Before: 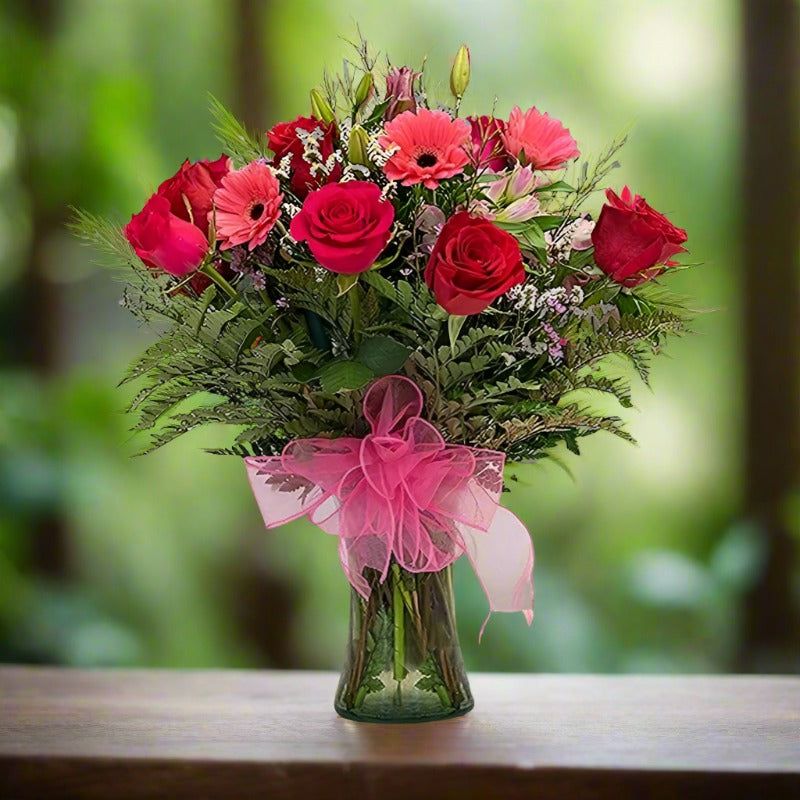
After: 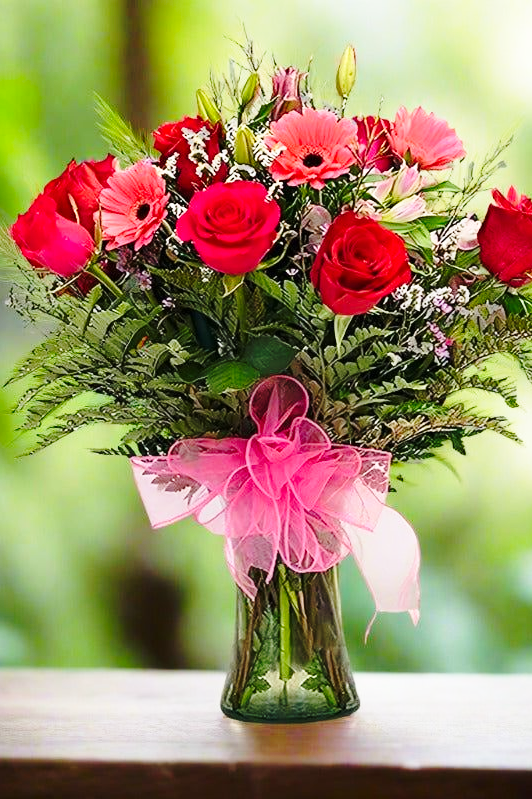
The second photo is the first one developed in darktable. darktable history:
base curve: curves: ch0 [(0, 0) (0.036, 0.037) (0.121, 0.228) (0.46, 0.76) (0.859, 0.983) (1, 1)], preserve colors none
crop and rotate: left 14.335%, right 19.138%
